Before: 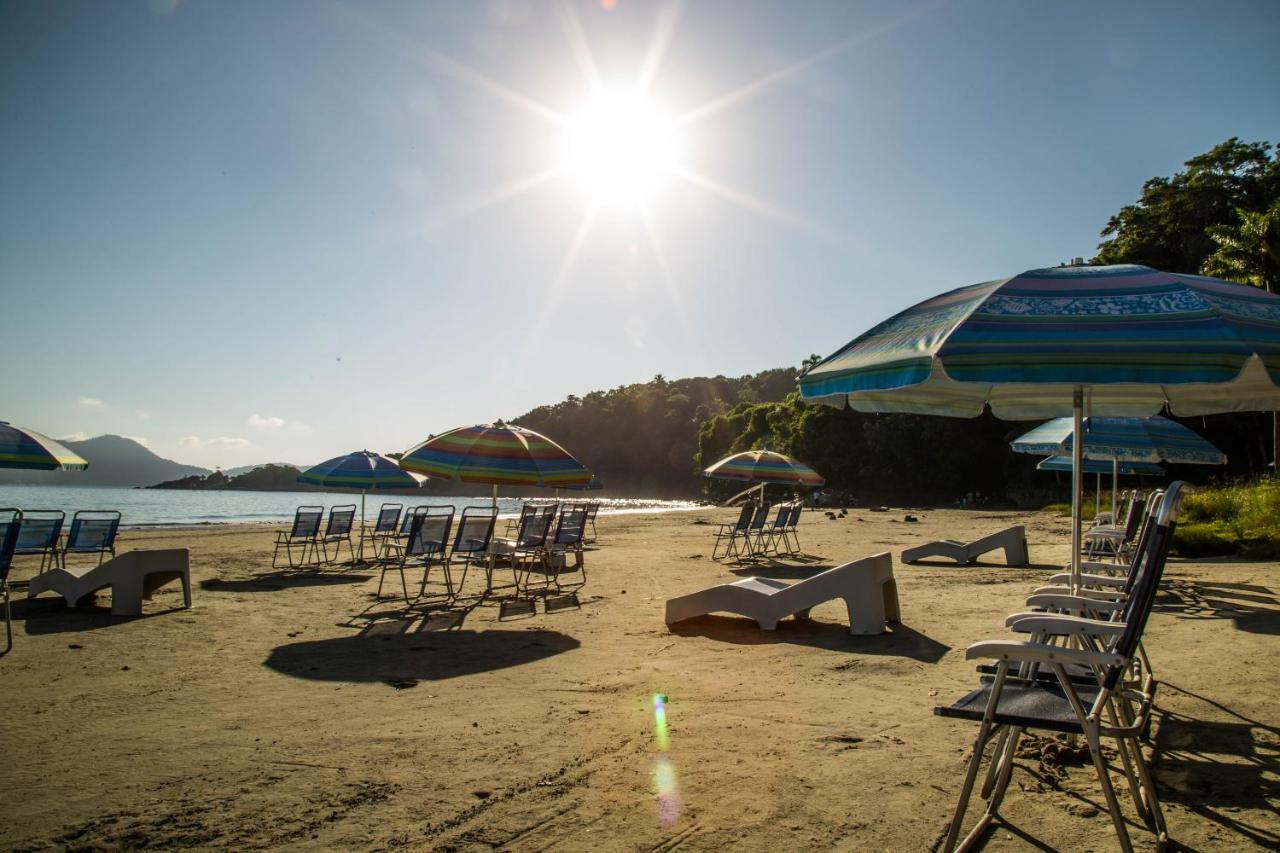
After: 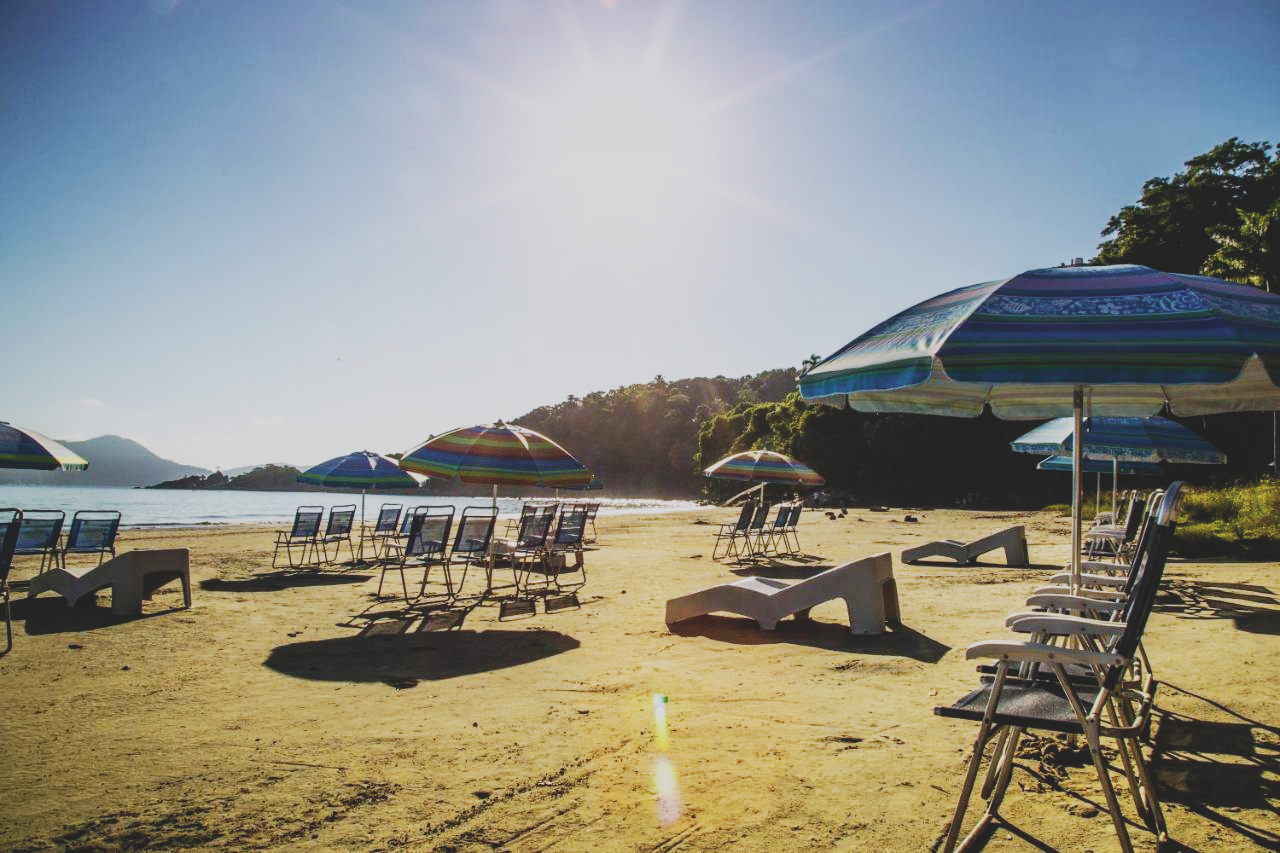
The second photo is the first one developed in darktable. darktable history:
contrast brightness saturation: contrast -0.26, saturation -0.43
graduated density: hue 238.83°, saturation 50%
color balance rgb: perceptual saturation grading › global saturation 30%, global vibrance 20%
base curve: curves: ch0 [(0, 0) (0.007, 0.004) (0.027, 0.03) (0.046, 0.07) (0.207, 0.54) (0.442, 0.872) (0.673, 0.972) (1, 1)], preserve colors none
